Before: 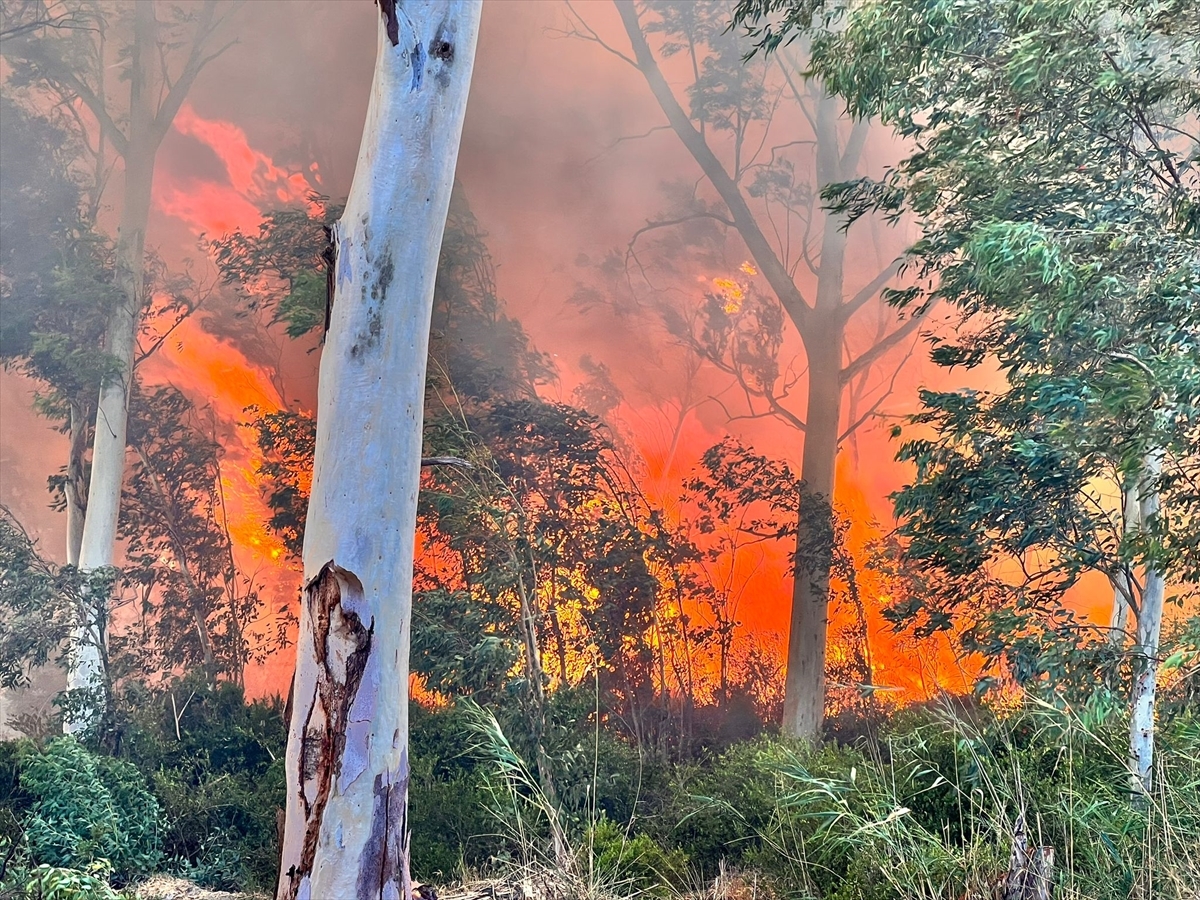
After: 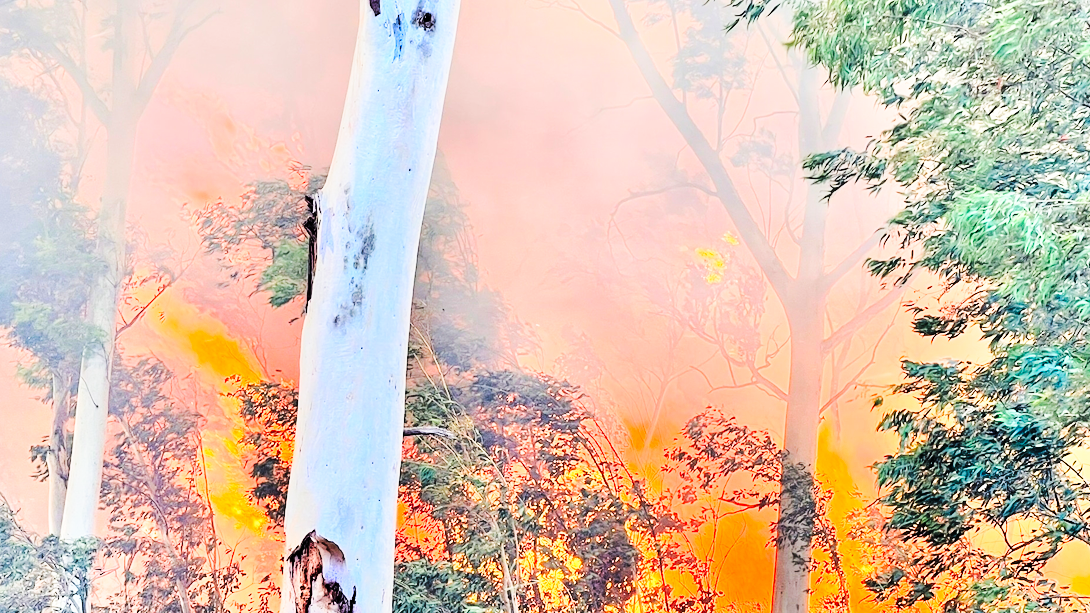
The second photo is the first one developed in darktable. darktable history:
crop: left 1.512%, top 3.419%, right 7.652%, bottom 28.42%
base curve: curves: ch0 [(0, 0) (0.028, 0.03) (0.121, 0.232) (0.46, 0.748) (0.859, 0.968) (1, 1)], preserve colors none
tone curve: curves: ch0 [(0, 0) (0.004, 0) (0.133, 0.071) (0.341, 0.453) (0.839, 0.922) (1, 1)], color space Lab, linked channels, preserve colors none
